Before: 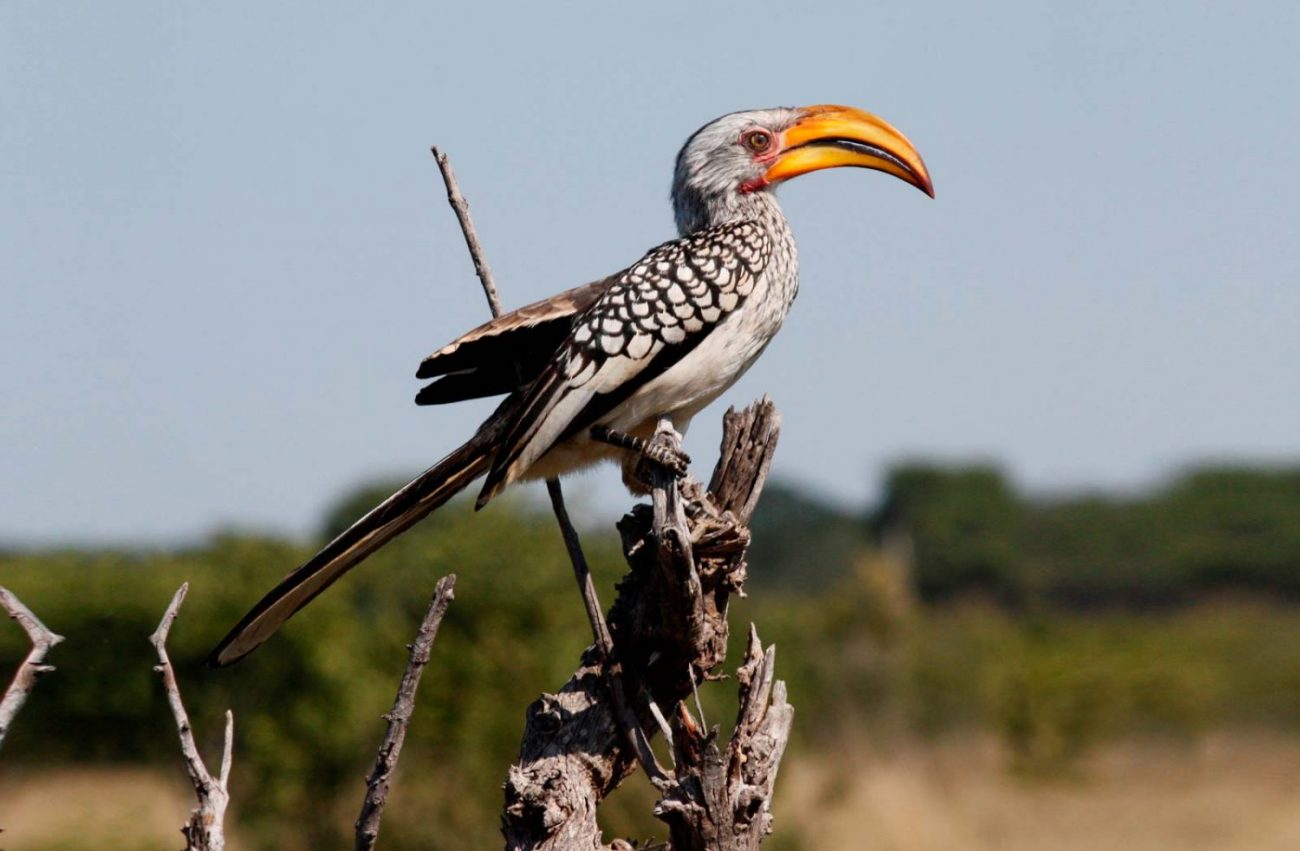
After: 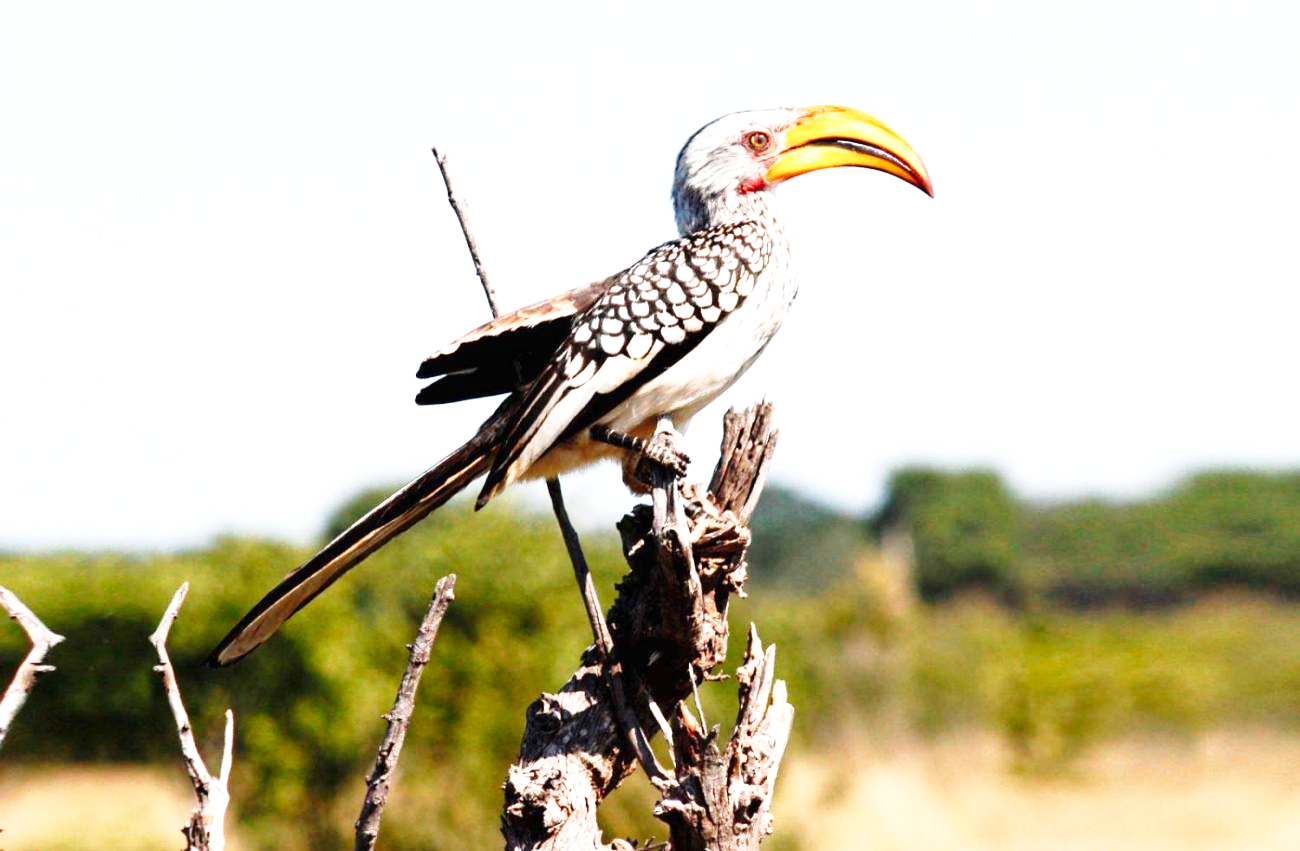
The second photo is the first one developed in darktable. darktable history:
base curve: curves: ch0 [(0, 0) (0.028, 0.03) (0.121, 0.232) (0.46, 0.748) (0.859, 0.968) (1, 1)], preserve colors none
exposure: black level correction 0, exposure 1.199 EV, compensate highlight preservation false
